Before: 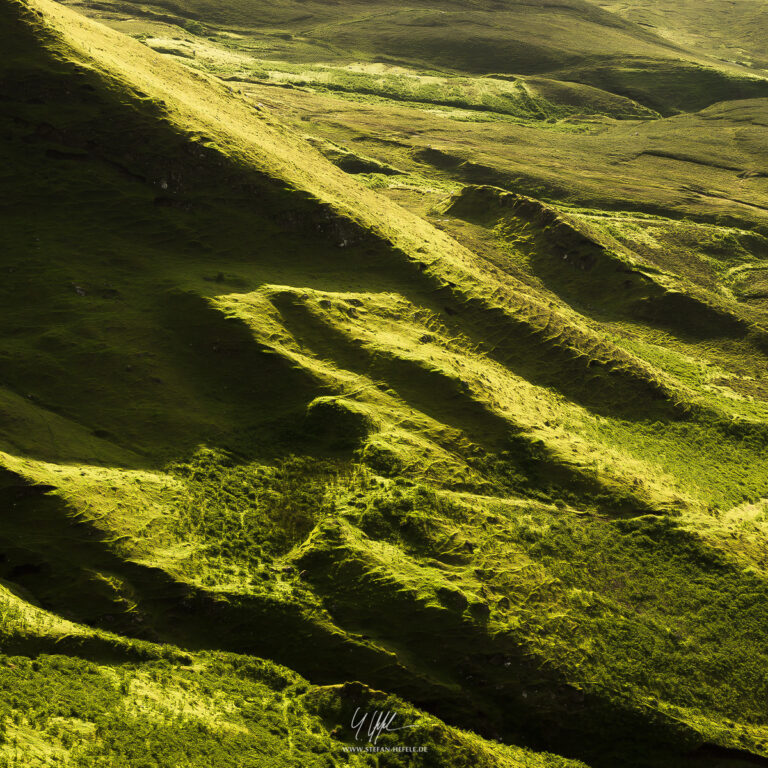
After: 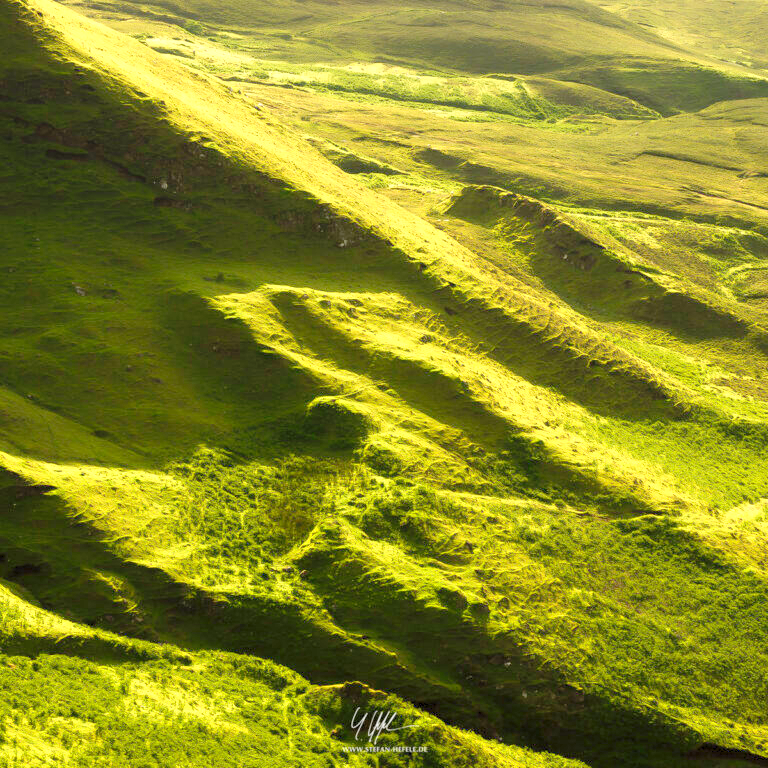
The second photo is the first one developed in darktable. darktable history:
levels: levels [0.008, 0.318, 0.836]
exposure: exposure -0.116 EV, compensate exposure bias true, compensate highlight preservation false
